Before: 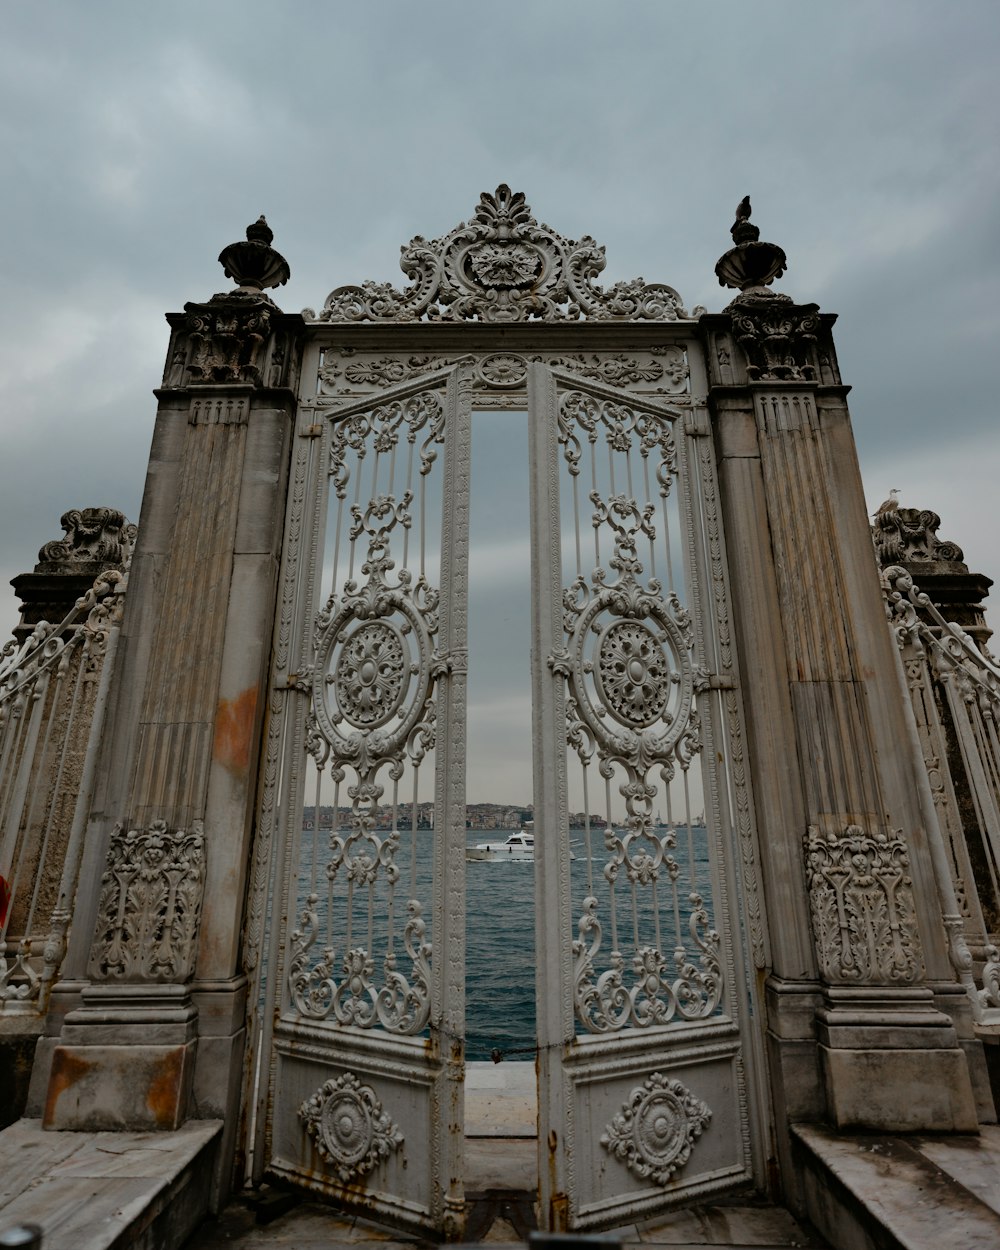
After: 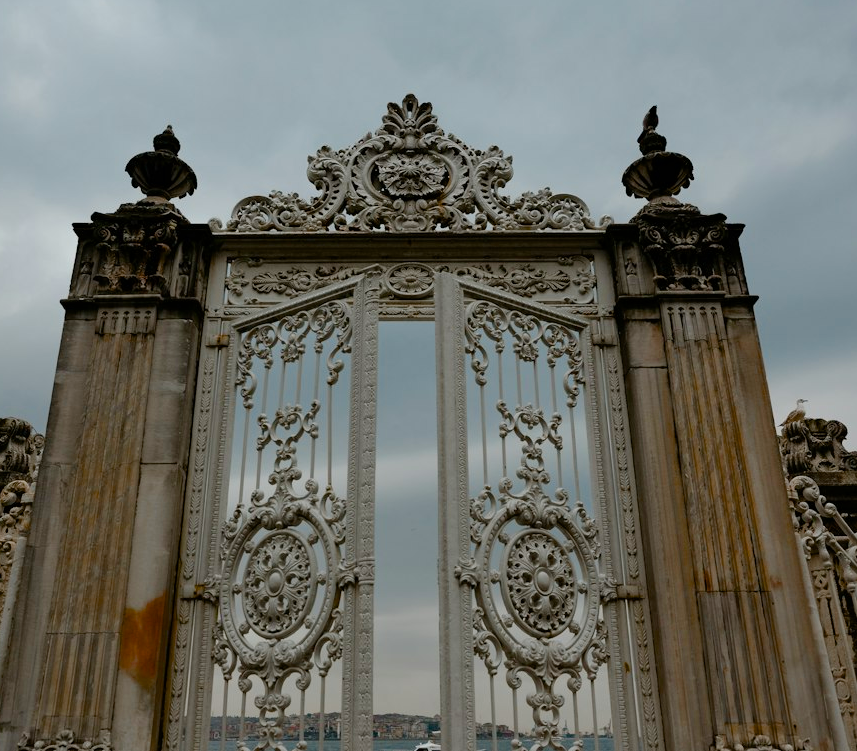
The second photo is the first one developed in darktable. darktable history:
color balance rgb: perceptual saturation grading › global saturation 0.399%, perceptual saturation grading › highlights -17.304%, perceptual saturation grading › mid-tones 32.645%, perceptual saturation grading › shadows 50.372%, saturation formula JzAzBz (2021)
crop and rotate: left 9.37%, top 7.33%, right 4.881%, bottom 32.552%
